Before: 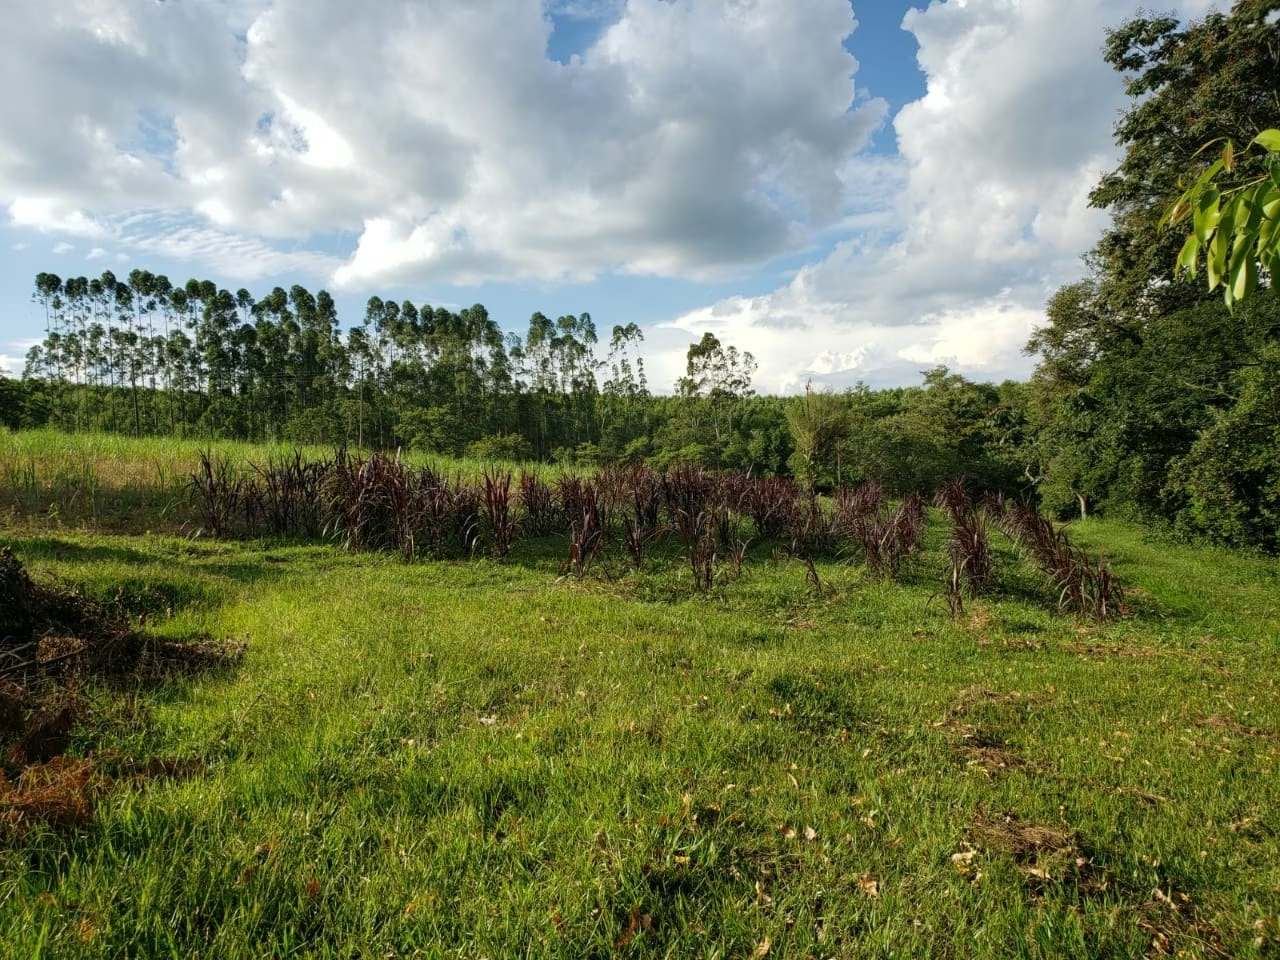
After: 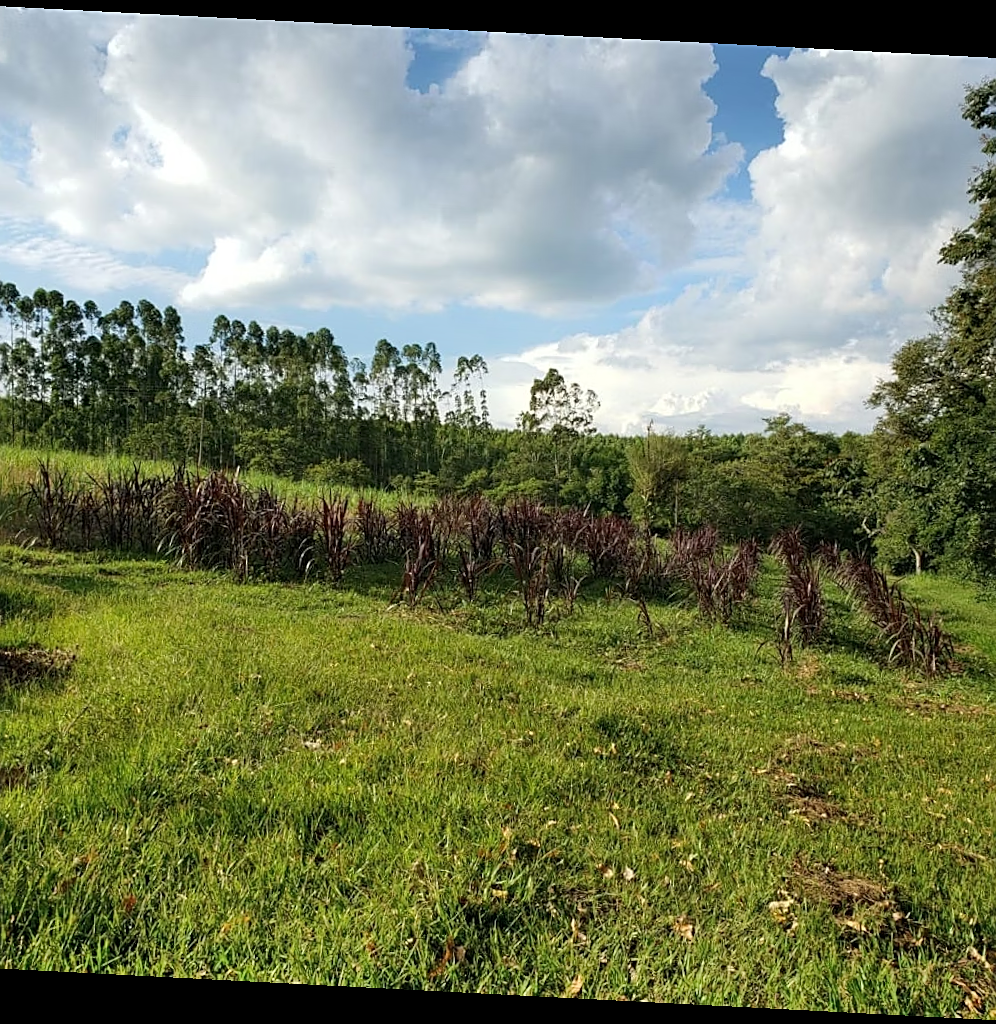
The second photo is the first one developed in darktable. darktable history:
shadows and highlights: highlights 70.23, soften with gaussian
crop and rotate: angle -2.97°, left 14.155%, top 0.041%, right 10.783%, bottom 0.015%
sharpen: on, module defaults
